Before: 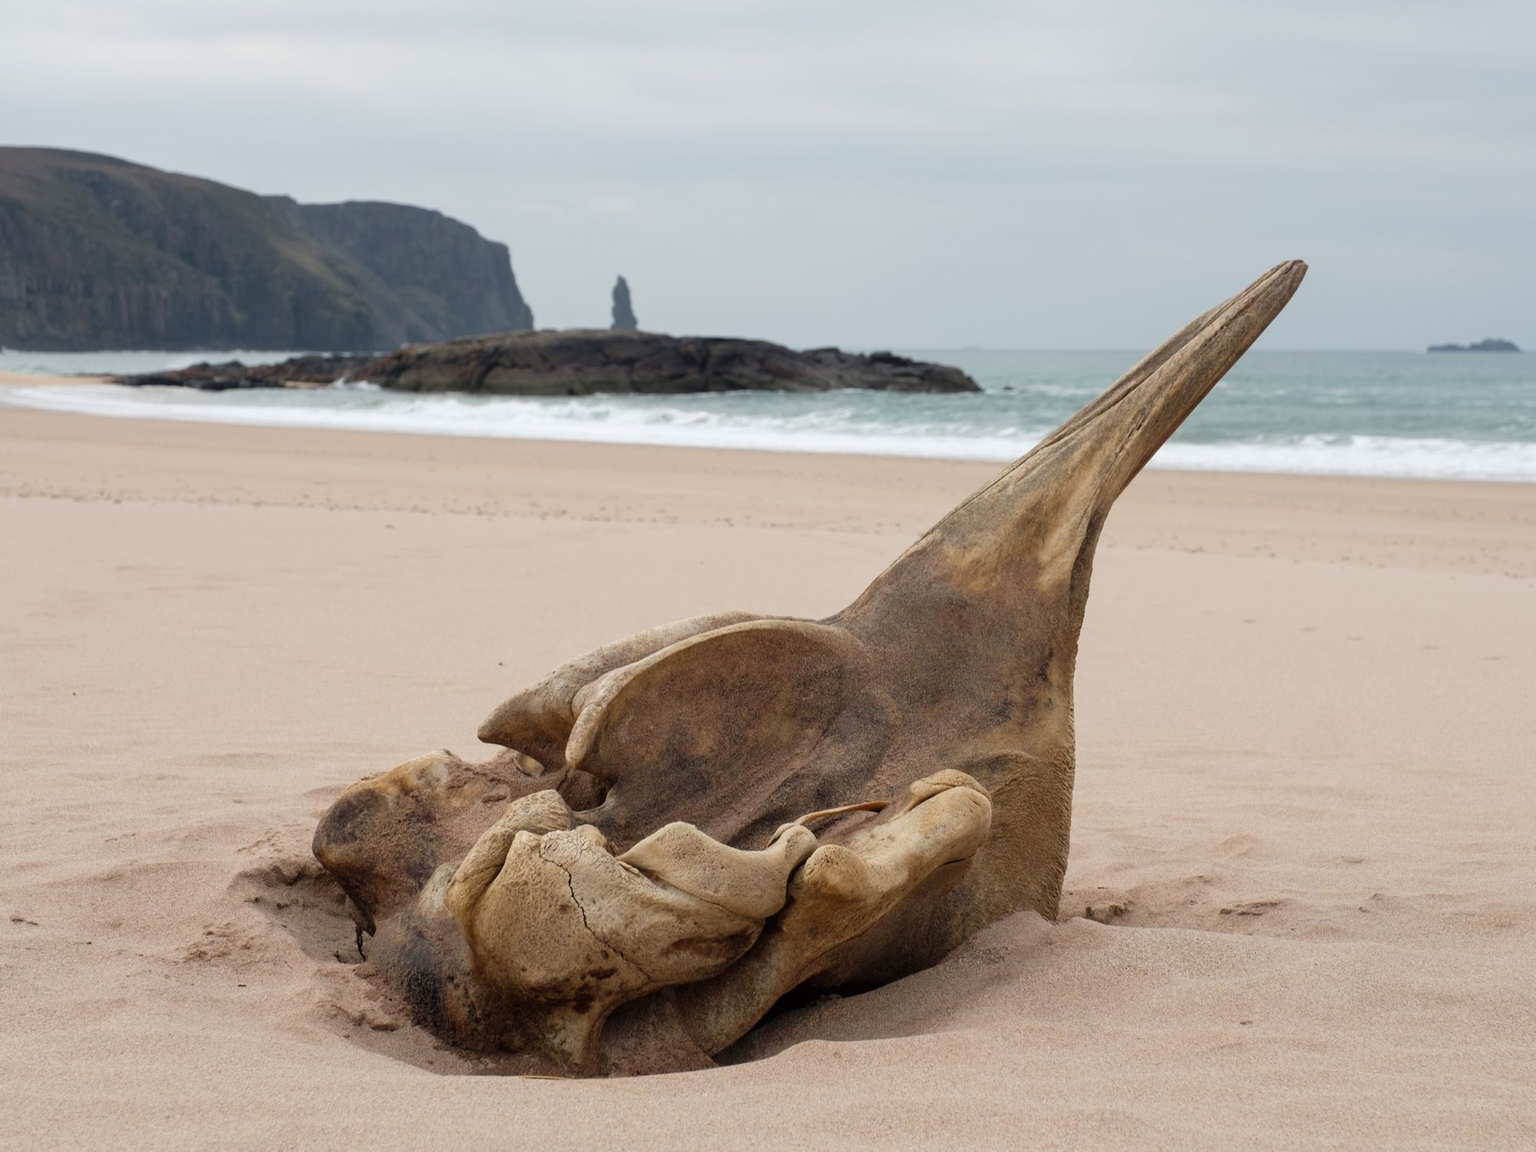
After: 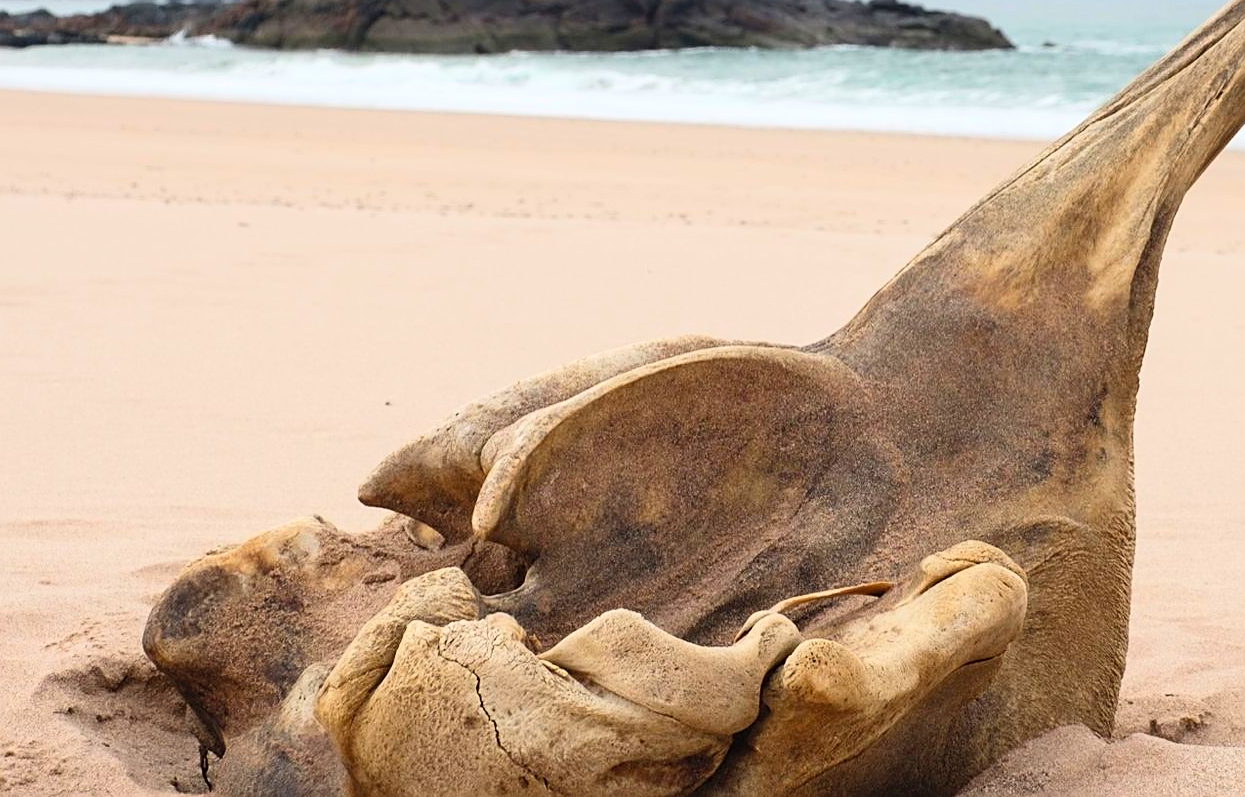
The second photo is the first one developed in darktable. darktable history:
sharpen: on, module defaults
crop: left 13.216%, top 30.786%, right 24.526%, bottom 16.028%
contrast brightness saturation: contrast 0.244, brightness 0.242, saturation 0.372
